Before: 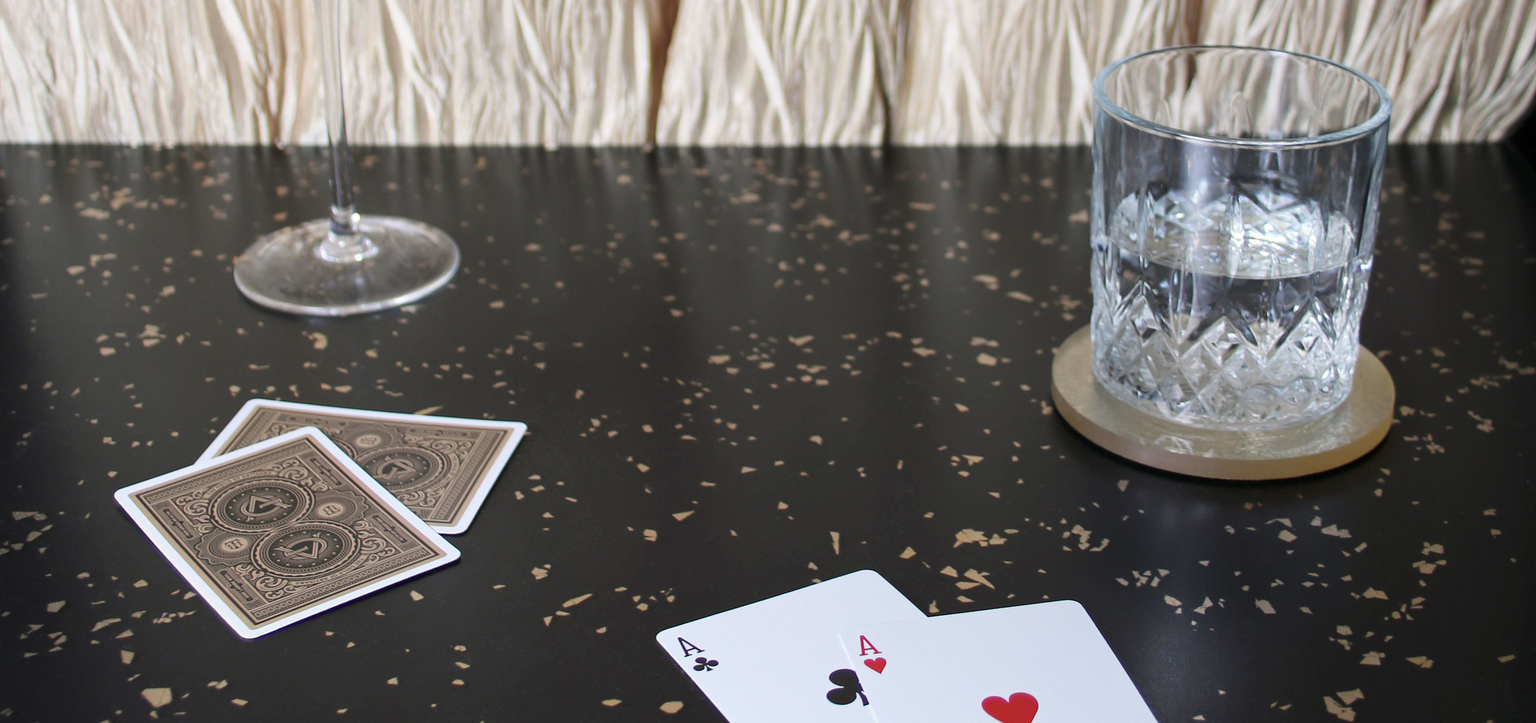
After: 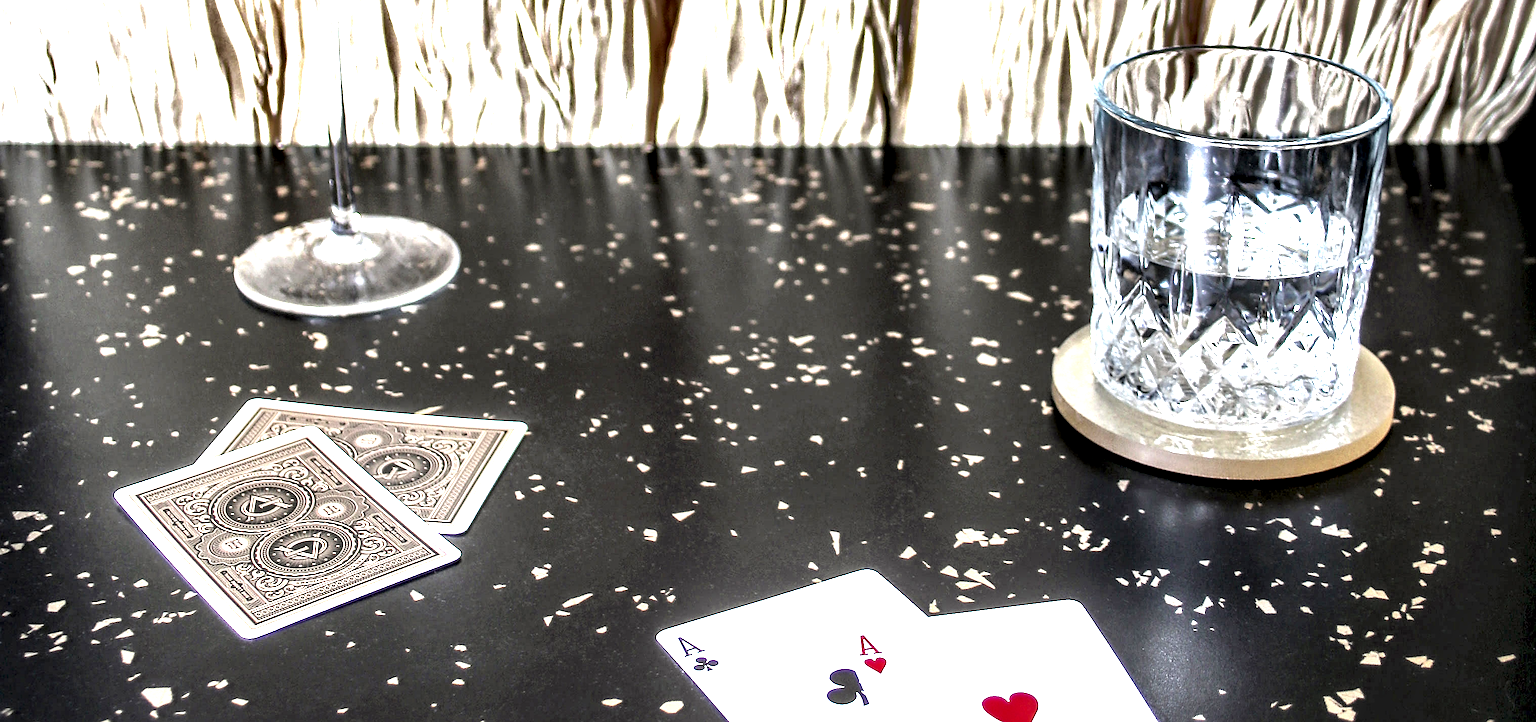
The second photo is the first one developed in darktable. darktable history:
exposure: black level correction 0, exposure 0.949 EV, compensate highlight preservation false
local contrast: highlights 110%, shadows 43%, detail 294%
shadows and highlights: shadows 39.68, highlights -60.11
sharpen: on, module defaults
